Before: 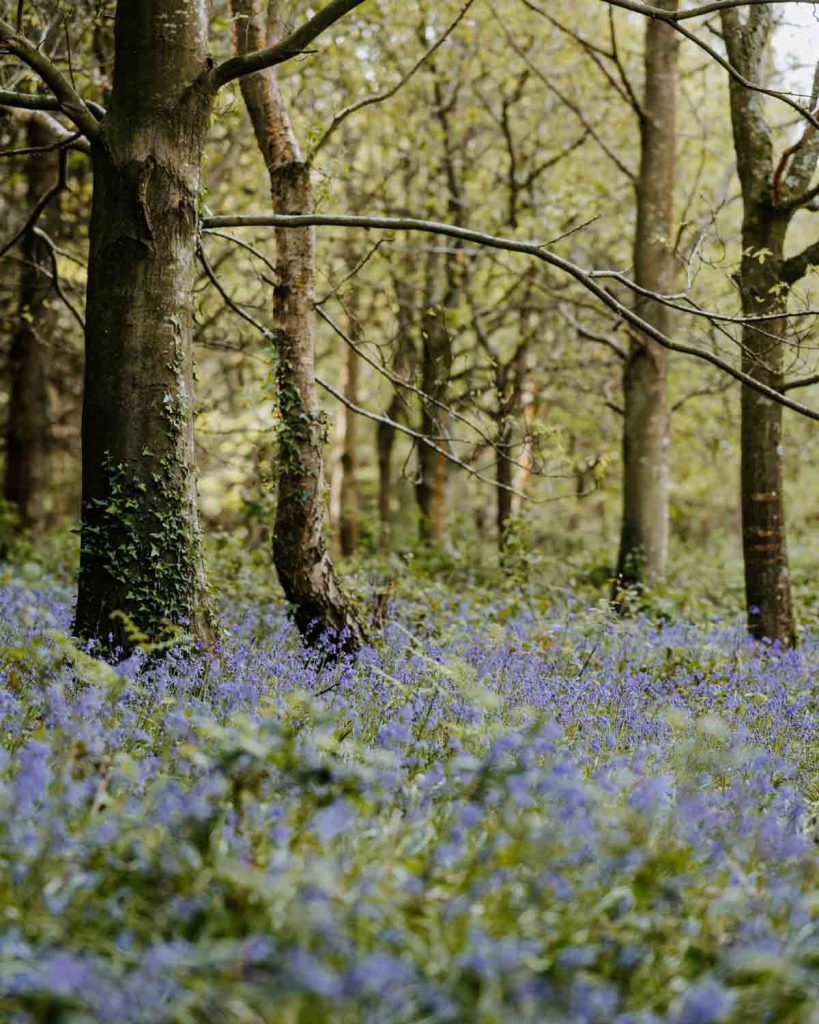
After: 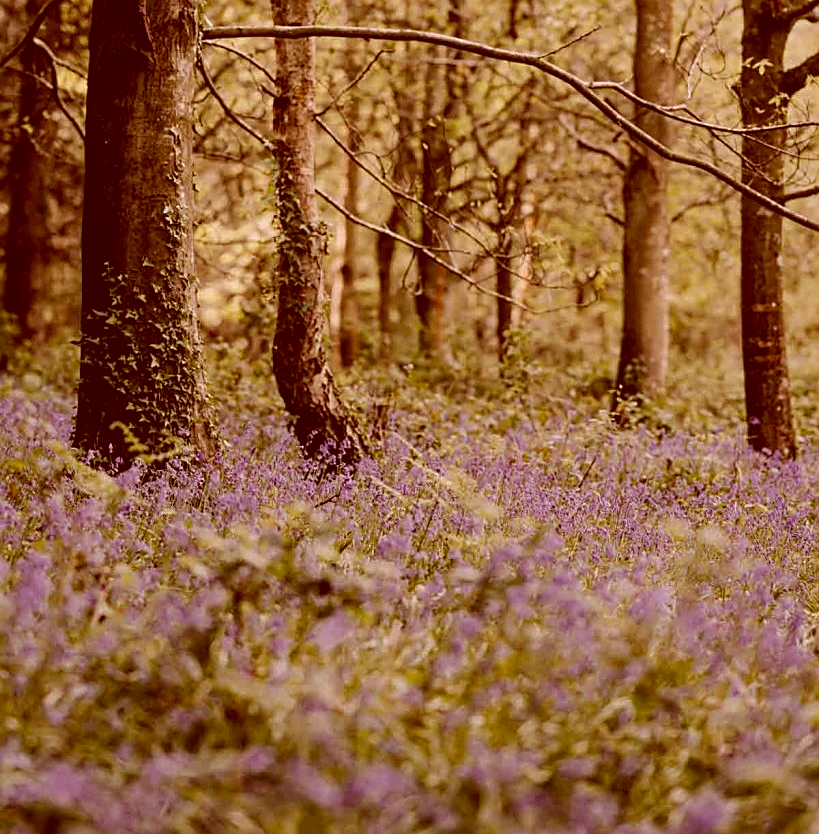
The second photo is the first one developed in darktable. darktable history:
sharpen: on, module defaults
color correction: highlights a* 9.03, highlights b* 8.71, shadows a* 40, shadows b* 40, saturation 0.8
crop and rotate: top 18.507%
